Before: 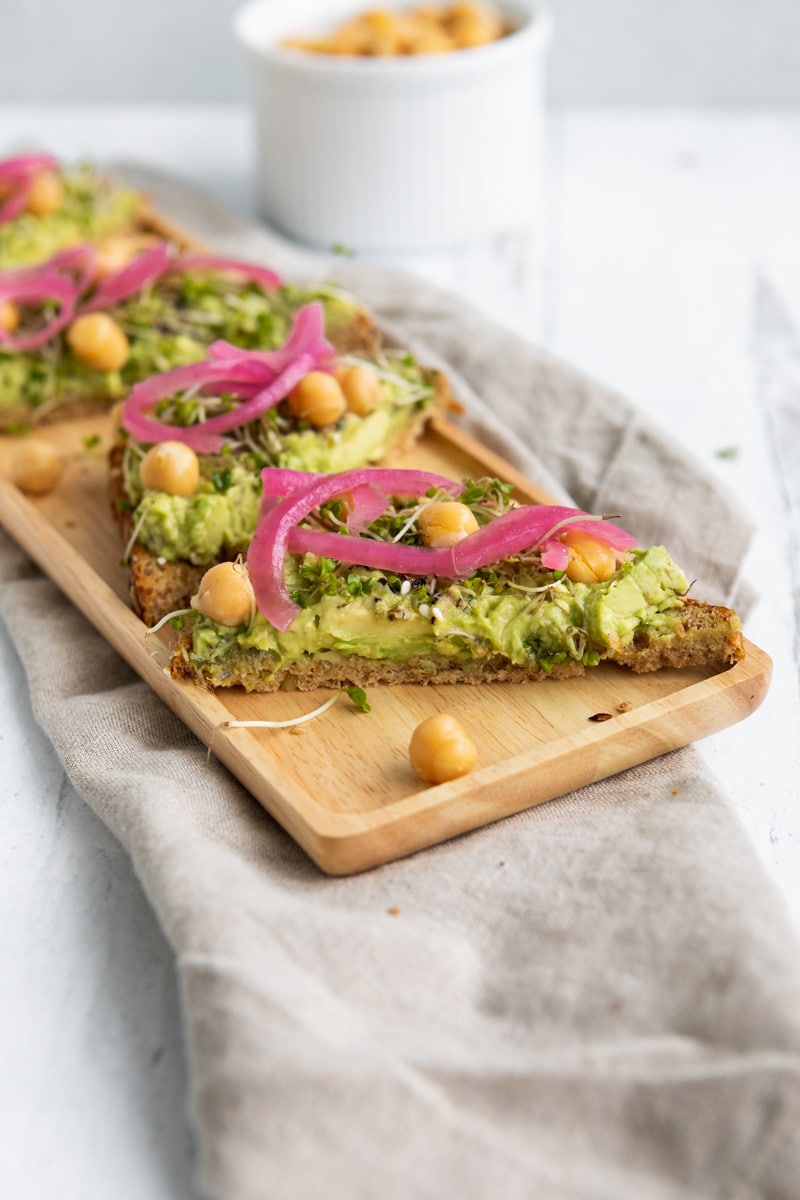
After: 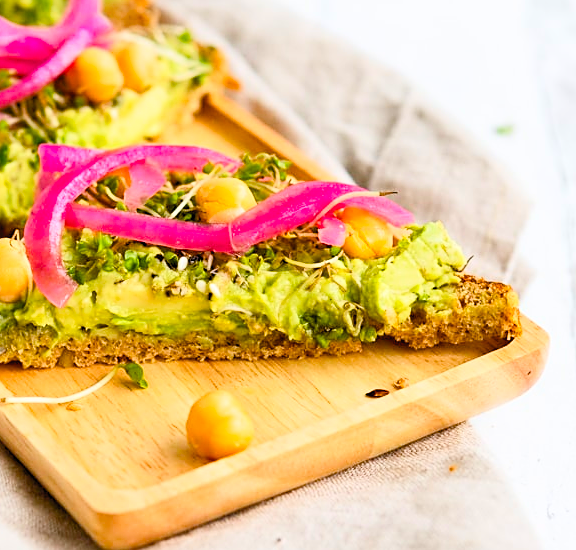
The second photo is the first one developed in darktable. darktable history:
contrast brightness saturation: contrast 0.24, brightness 0.26, saturation 0.39
color balance rgb: perceptual saturation grading › global saturation 20%, perceptual saturation grading › highlights -25%, perceptual saturation grading › shadows 50%
sharpen: on, module defaults
crop and rotate: left 27.938%, top 27.046%, bottom 27.046%
